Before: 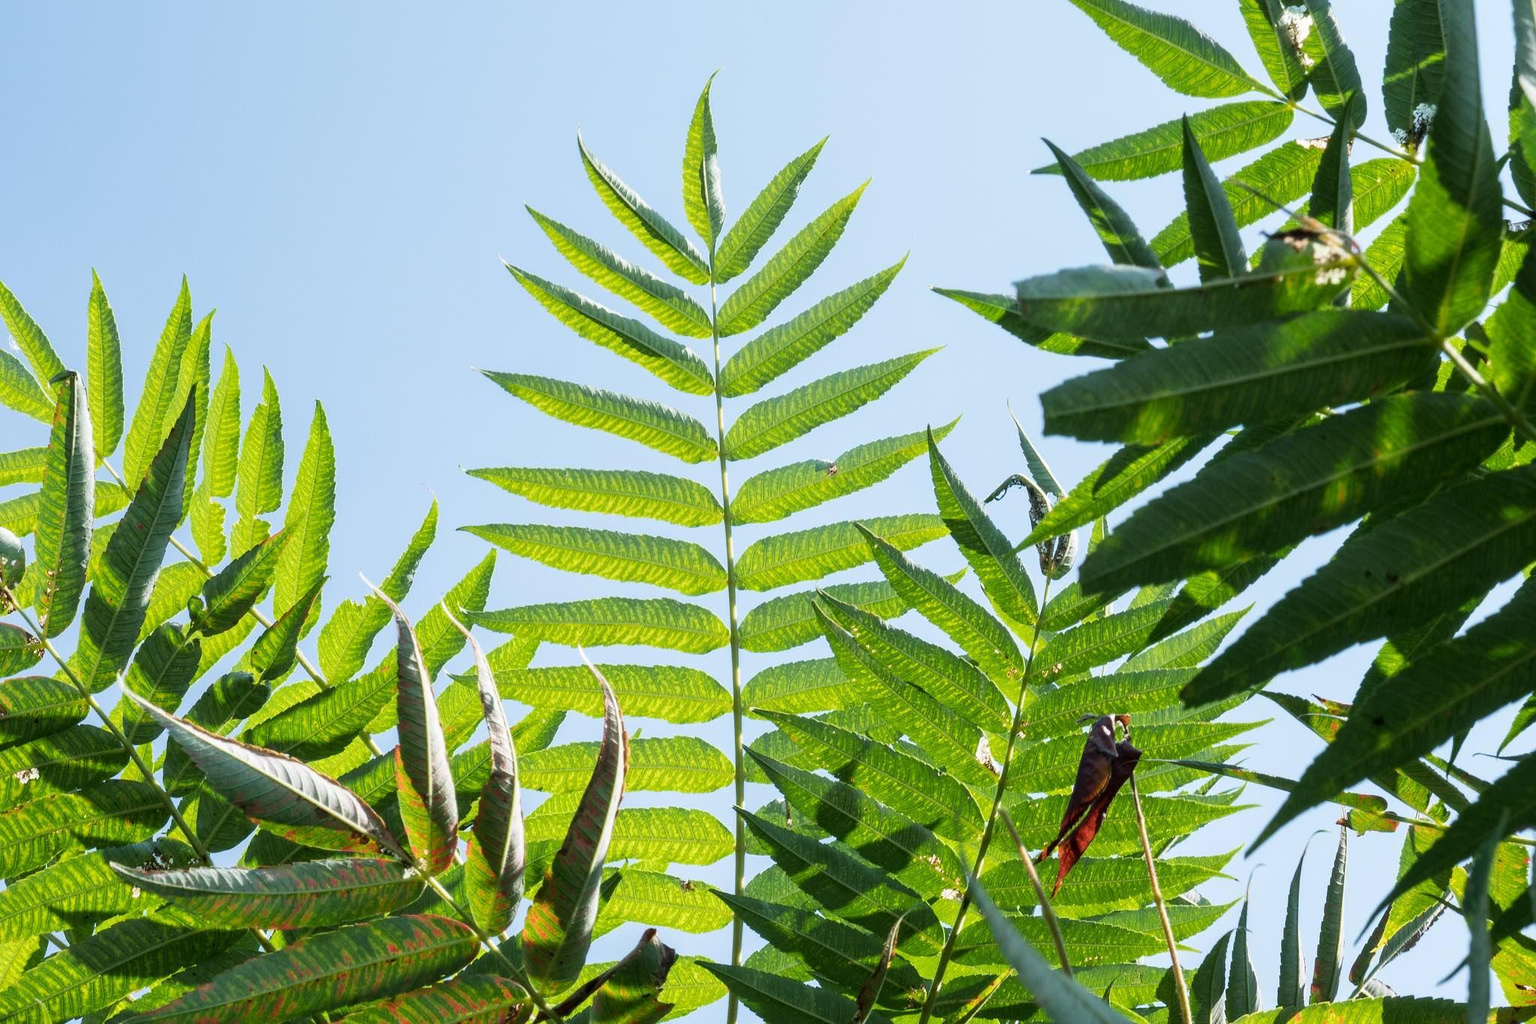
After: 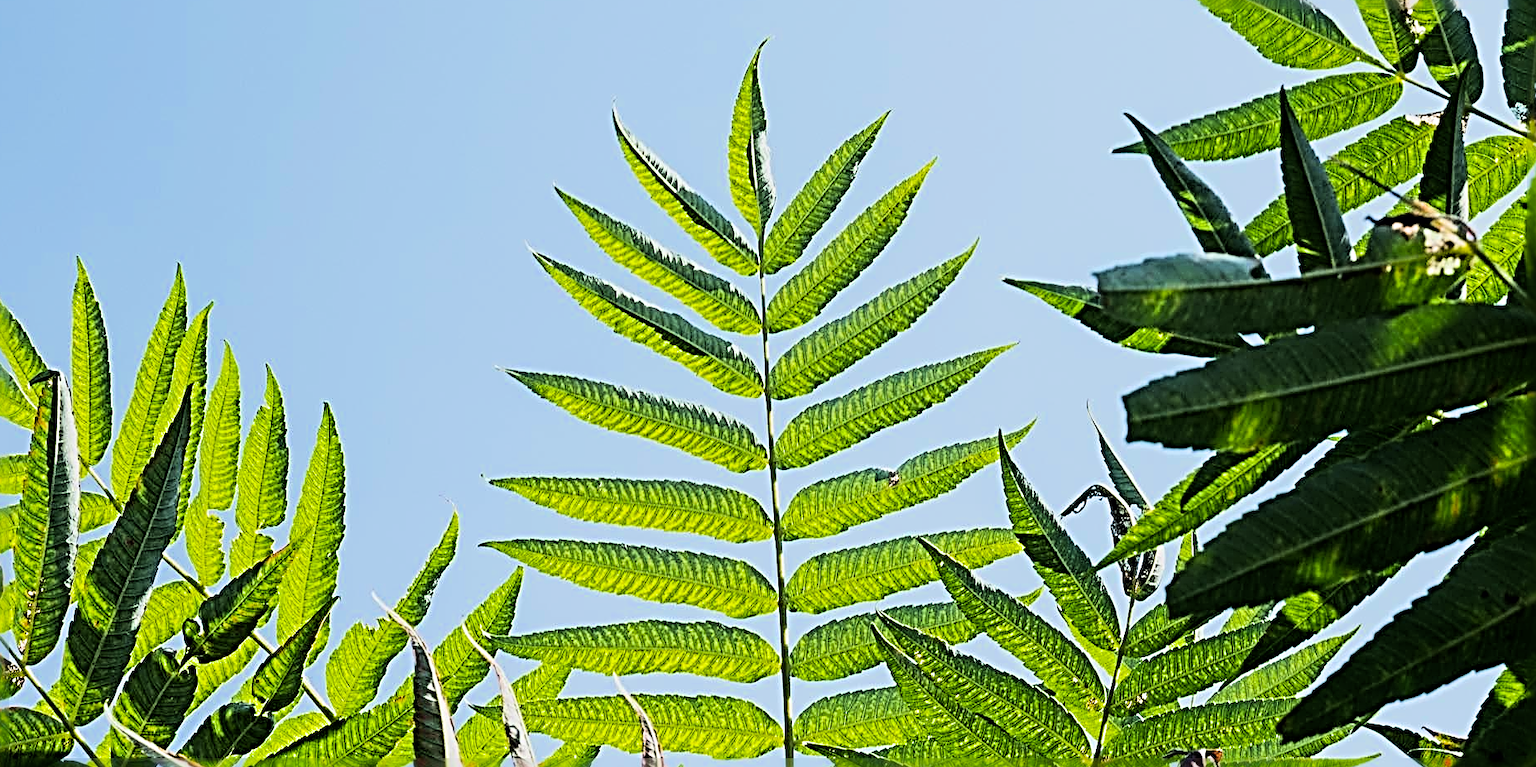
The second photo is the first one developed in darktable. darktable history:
filmic rgb: black relative exposure -7.65 EV, white relative exposure 4.56 EV, hardness 3.61, color science v6 (2022)
sharpen: radius 4.001, amount 2
color balance rgb: perceptual brilliance grading › highlights 14.29%, perceptual brilliance grading › mid-tones -5.92%, perceptual brilliance grading › shadows -26.83%, global vibrance 31.18%
crop: left 1.509%, top 3.452%, right 7.696%, bottom 28.452%
